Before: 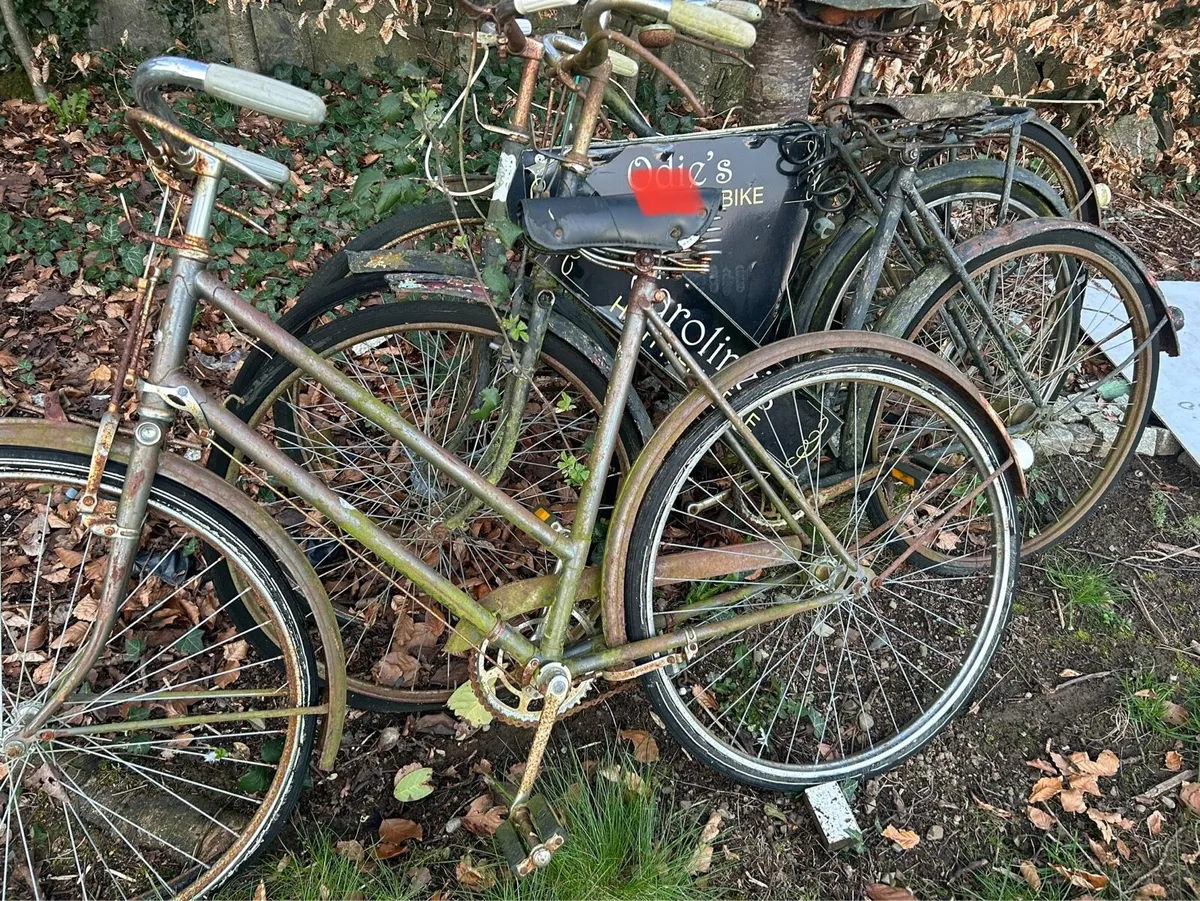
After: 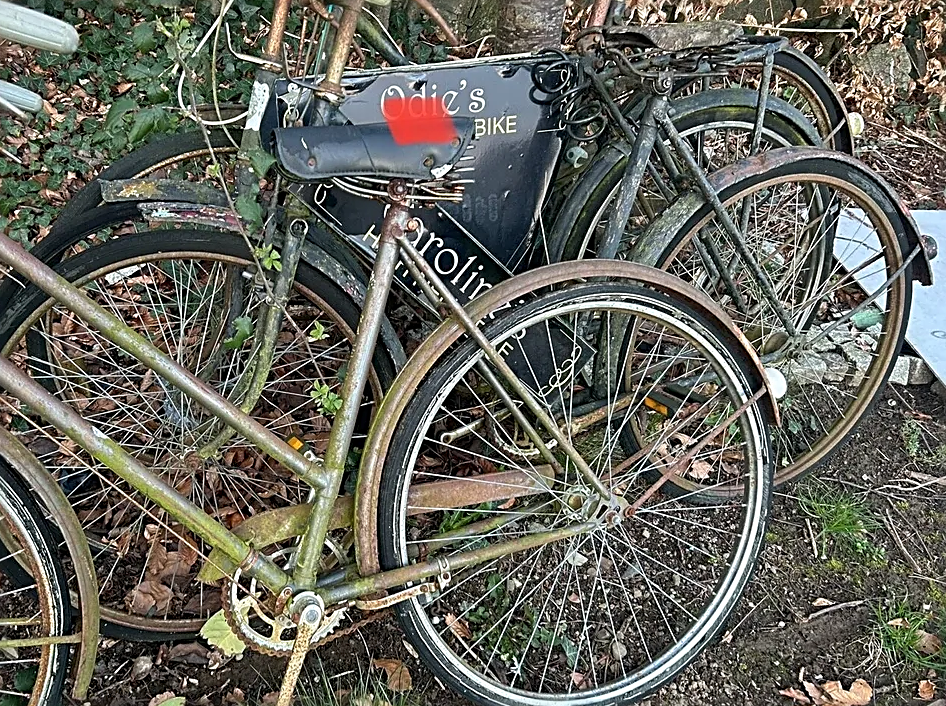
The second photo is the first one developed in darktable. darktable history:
crop and rotate: left 20.65%, top 7.963%, right 0.492%, bottom 13.608%
sharpen: radius 2.531, amount 0.619
